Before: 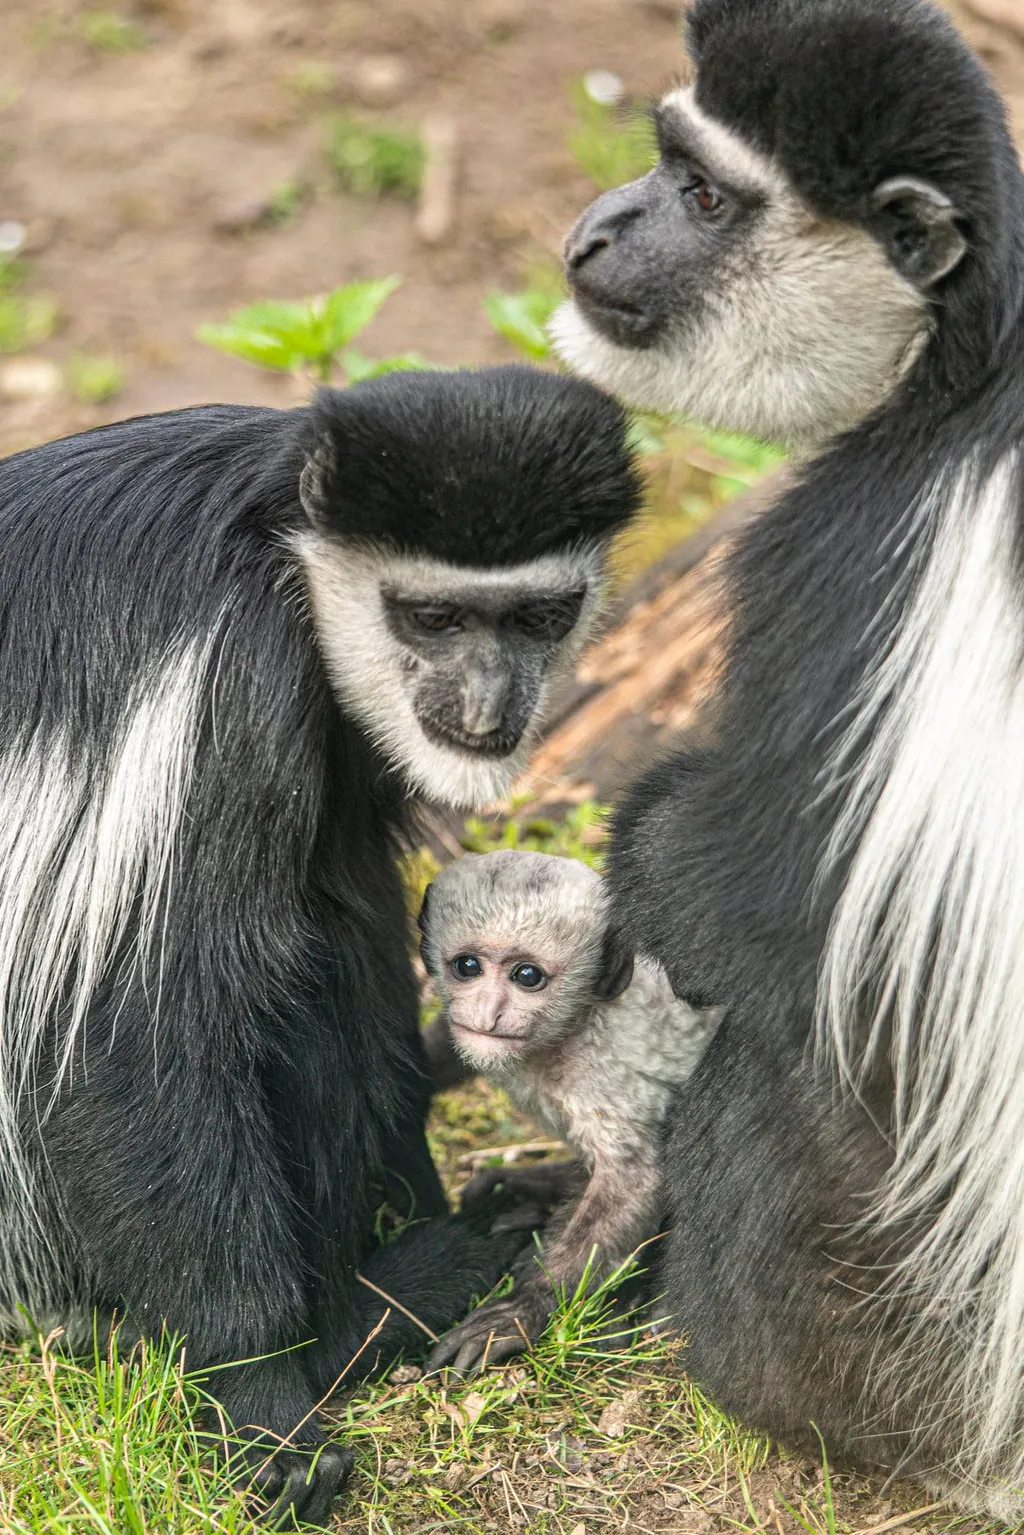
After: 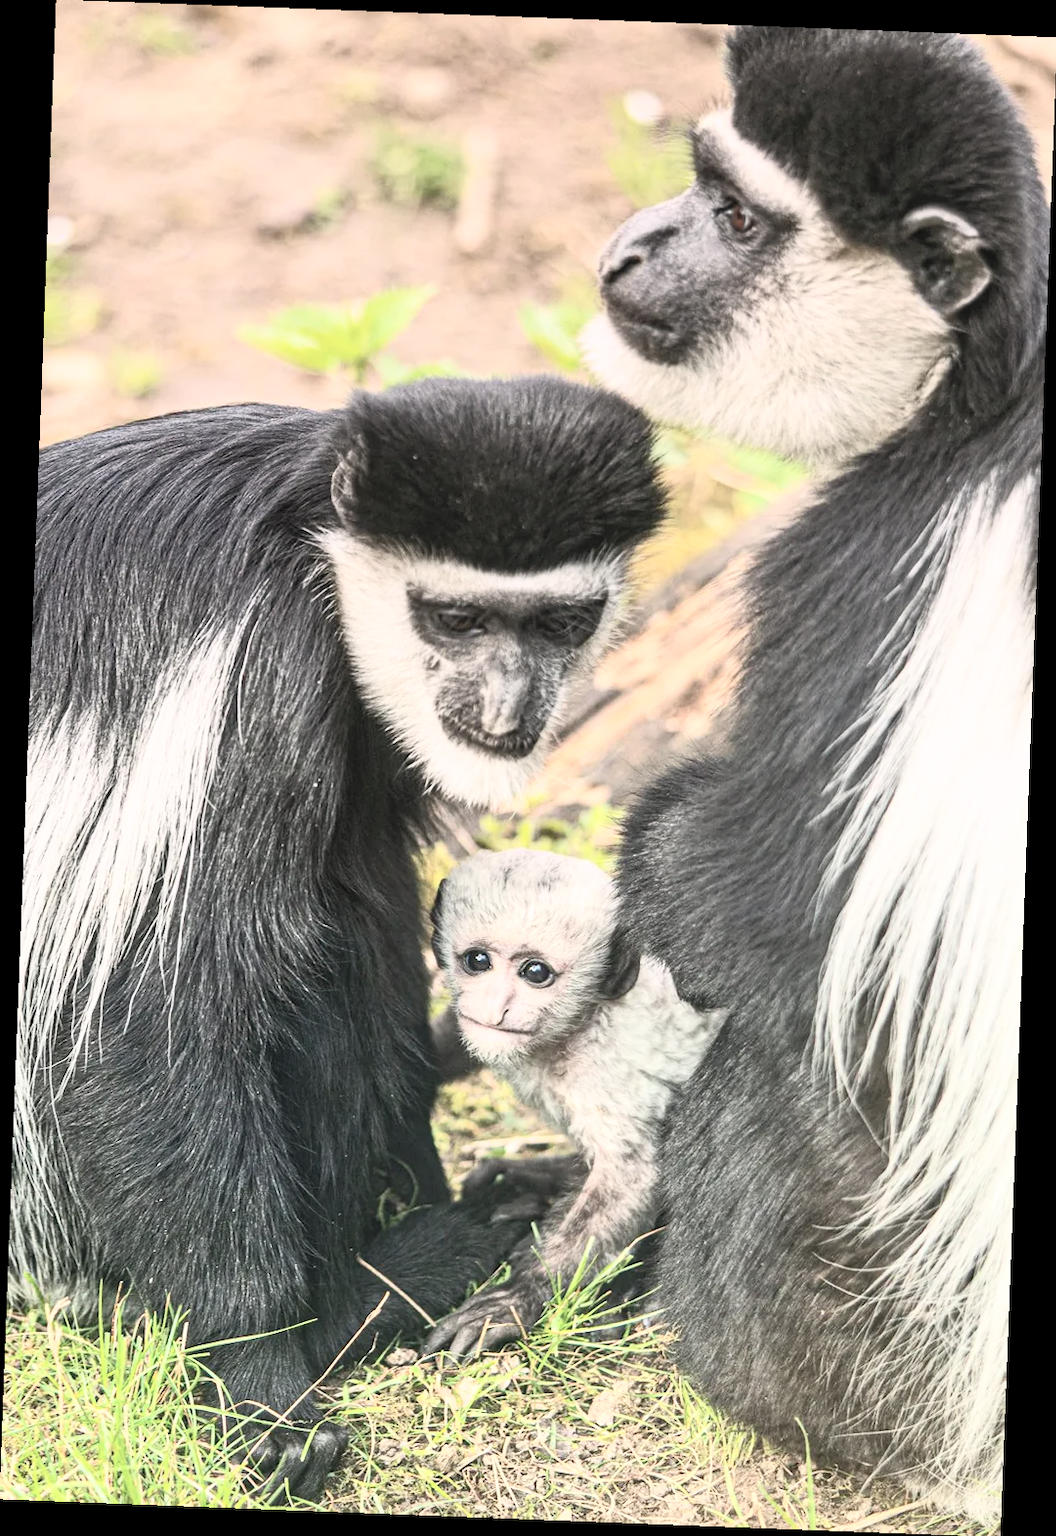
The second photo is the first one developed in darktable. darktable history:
base curve: curves: ch0 [(0, 0) (0.989, 0.992)], preserve colors none
graduated density: density 0.38 EV, hardness 21%, rotation -6.11°, saturation 32%
contrast brightness saturation: contrast 0.43, brightness 0.56, saturation -0.19
rotate and perspective: rotation 2.17°, automatic cropping off
